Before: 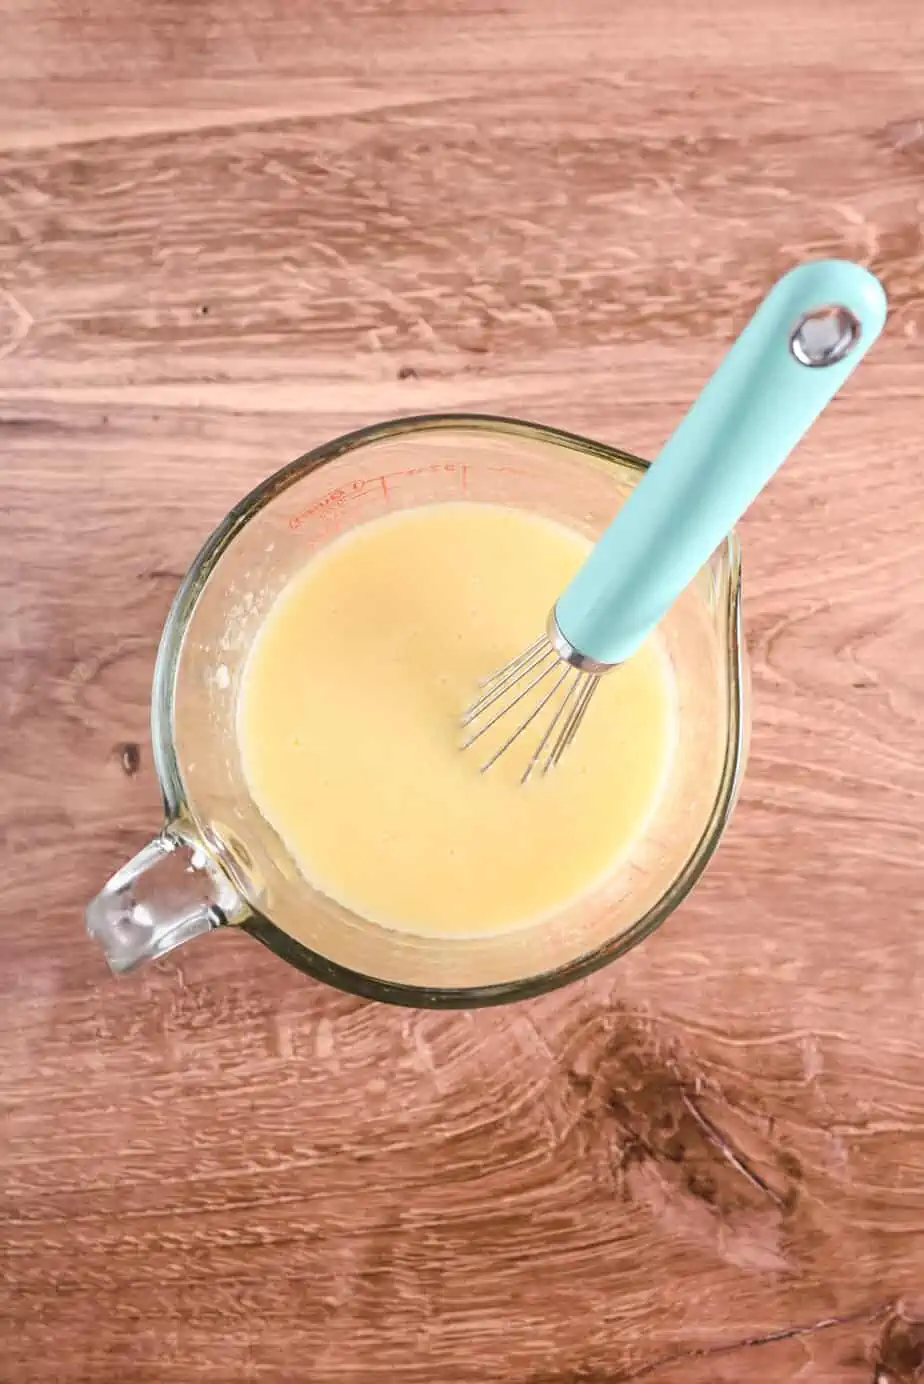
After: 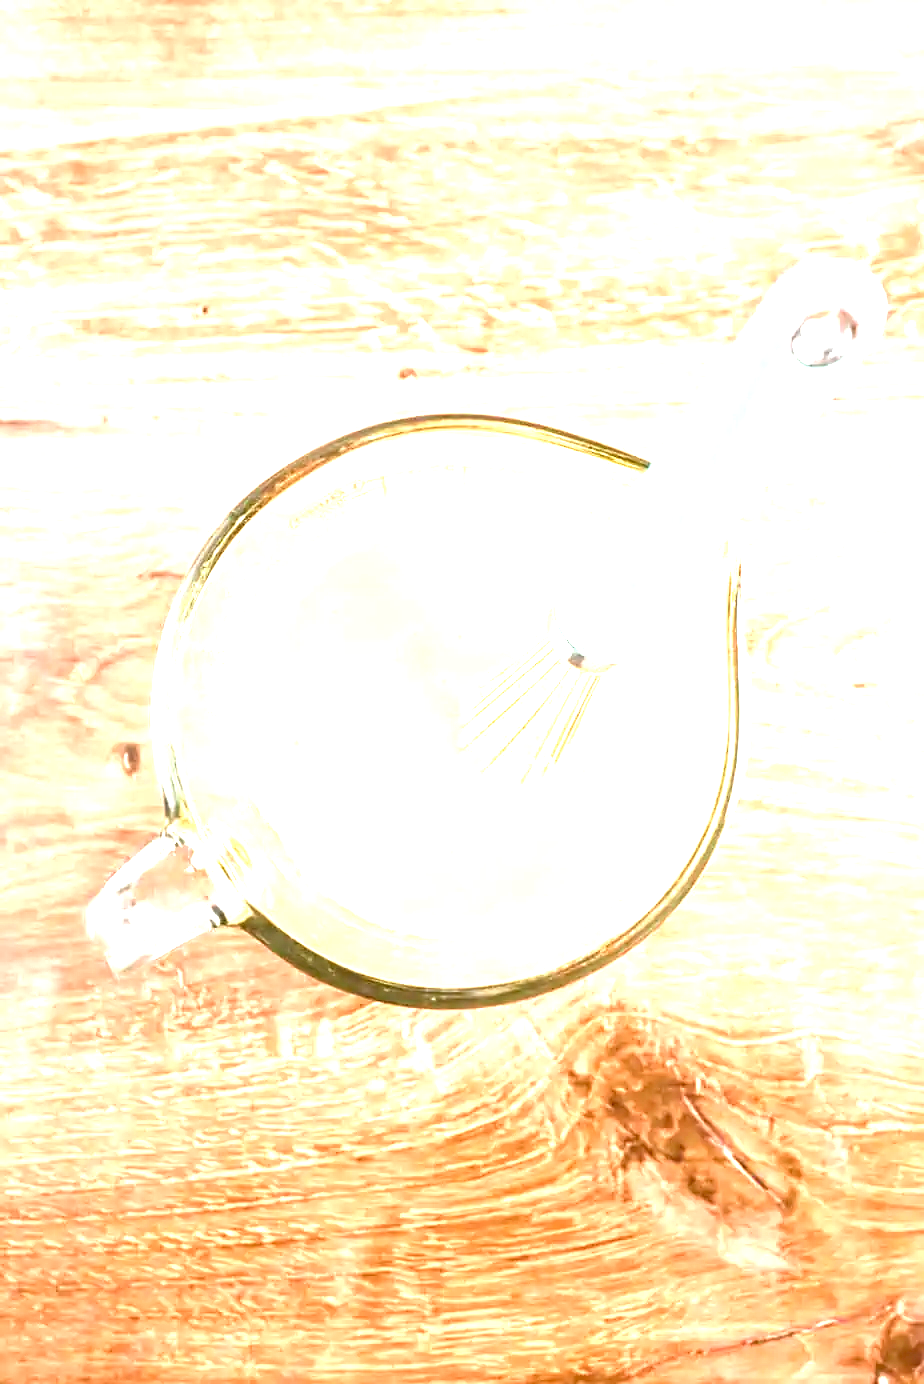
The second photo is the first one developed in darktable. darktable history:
color correction: highlights a* -1.43, highlights b* 10.12, shadows a* 0.395, shadows b* 19.35
exposure: exposure 2 EV, compensate exposure bias true, compensate highlight preservation false
